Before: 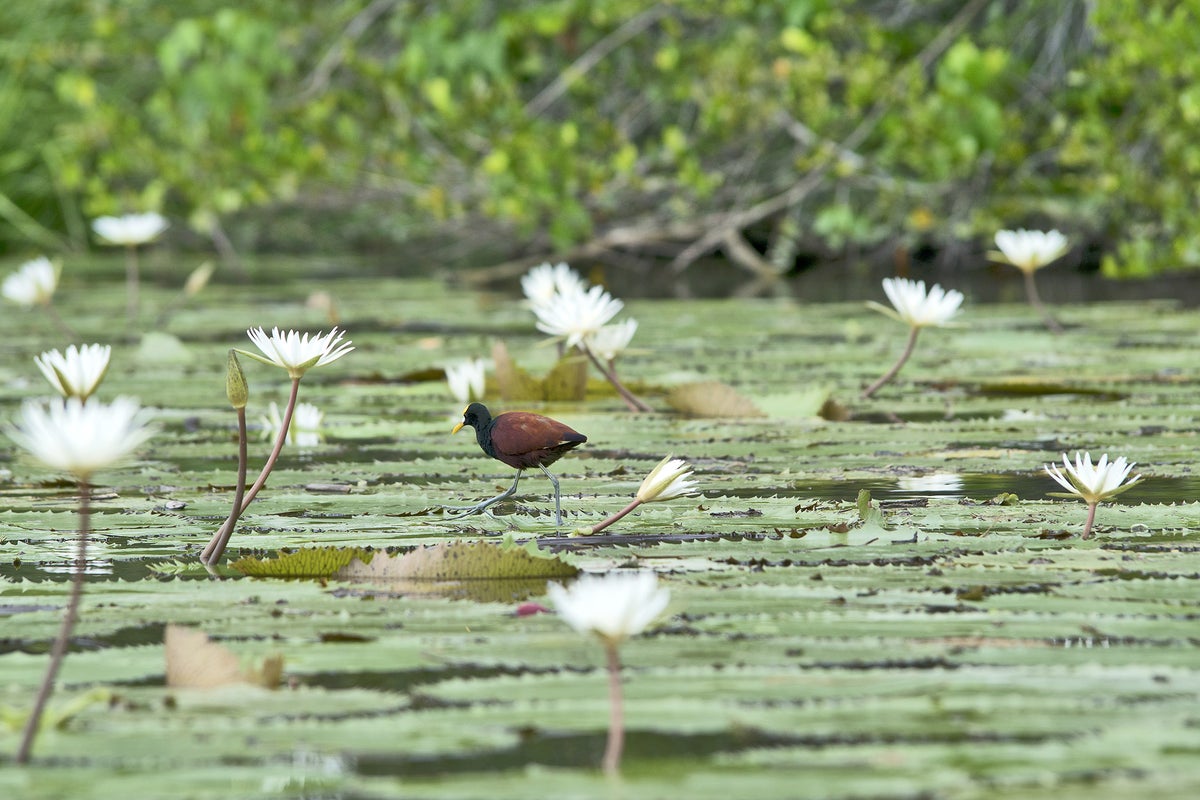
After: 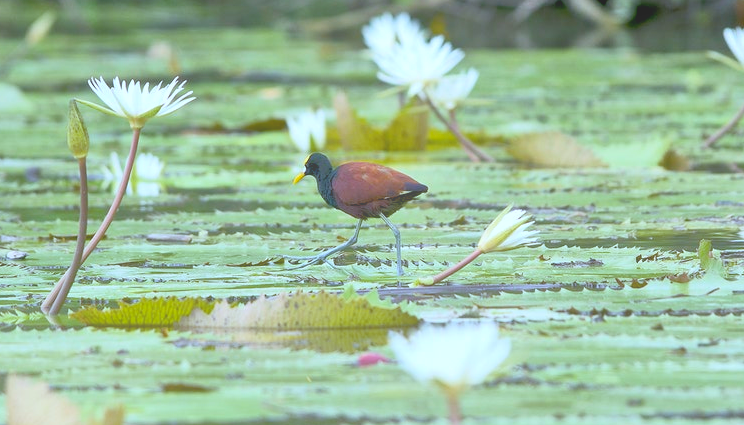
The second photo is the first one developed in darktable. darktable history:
tone equalizer: on, module defaults
bloom: threshold 82.5%, strength 16.25%
crop: left 13.312%, top 31.28%, right 24.627%, bottom 15.582%
white balance: red 0.924, blue 1.095
color balance rgb: perceptual saturation grading › global saturation 25%, global vibrance 20%
exposure: black level correction 0.004, exposure 0.014 EV, compensate highlight preservation false
